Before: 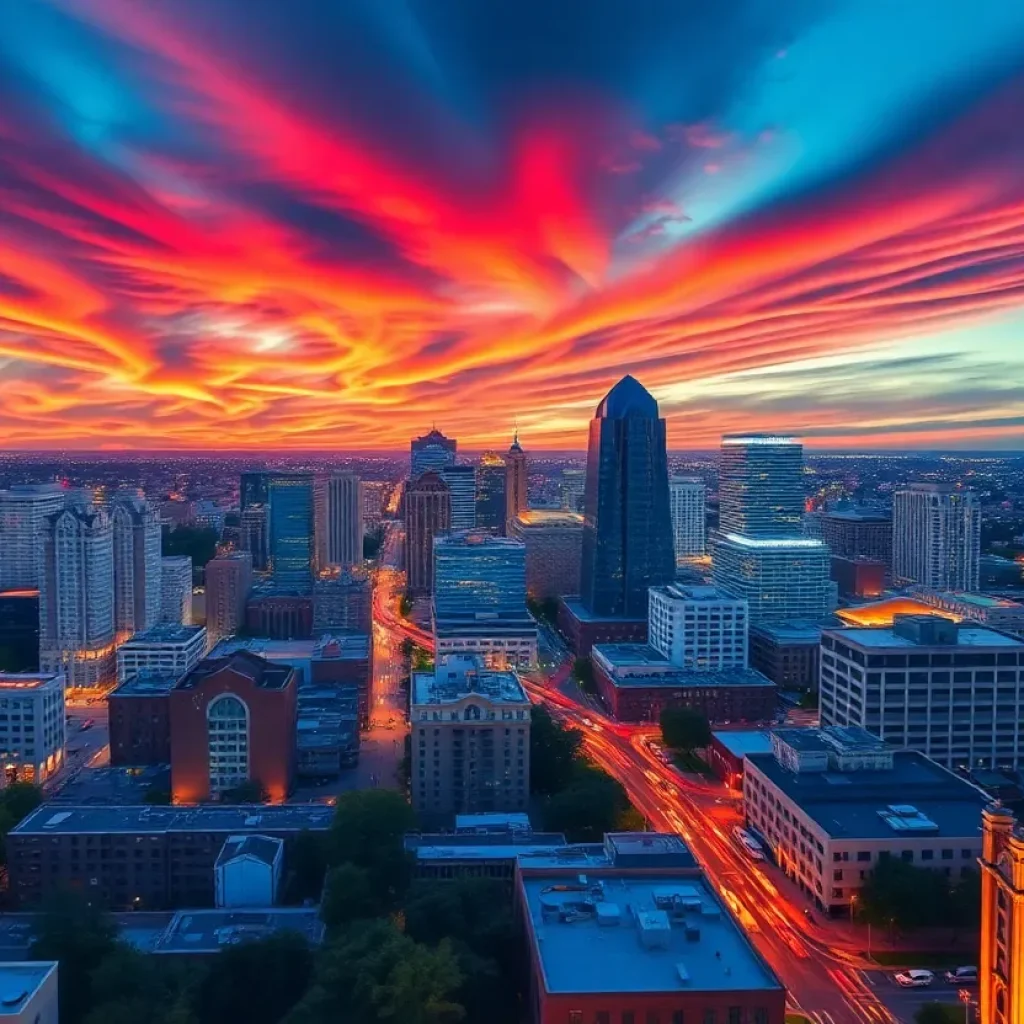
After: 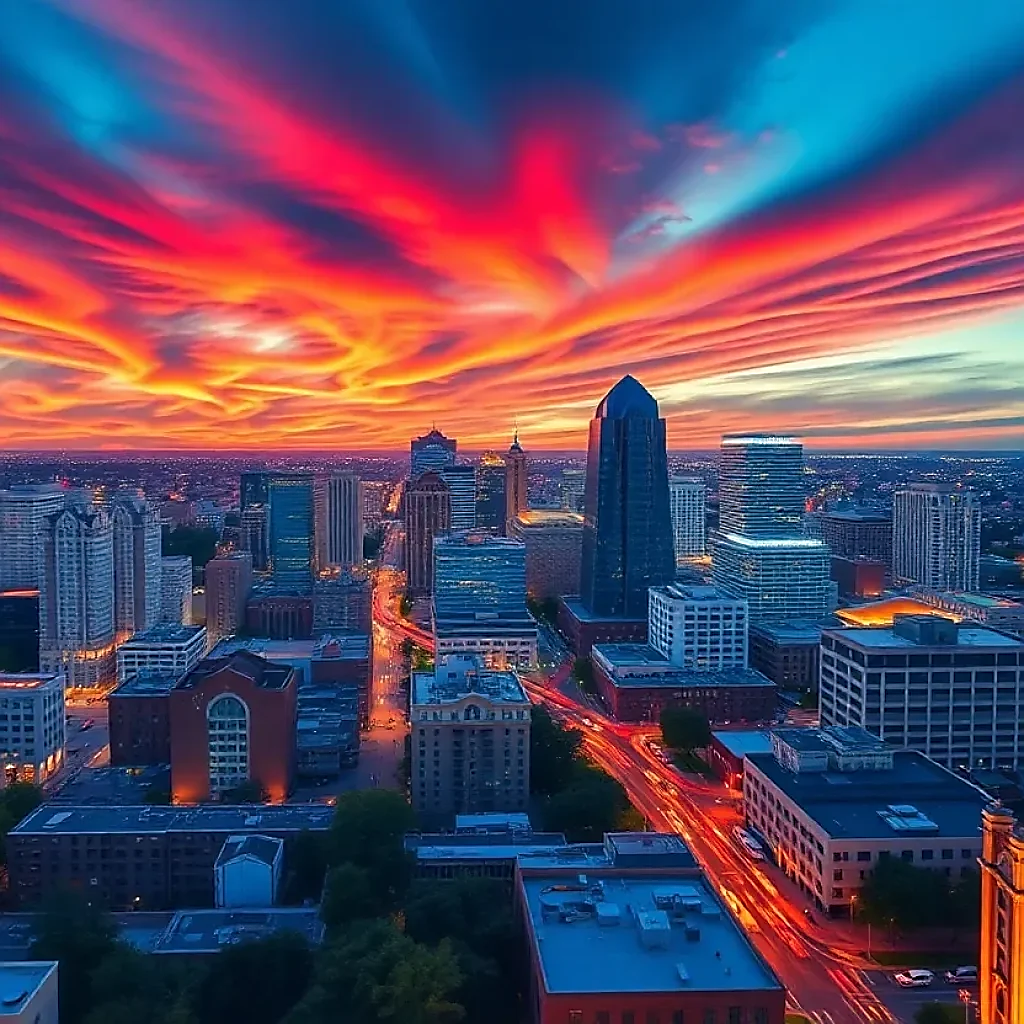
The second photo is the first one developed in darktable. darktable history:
sharpen: radius 1.353, amount 1.246, threshold 0.751
